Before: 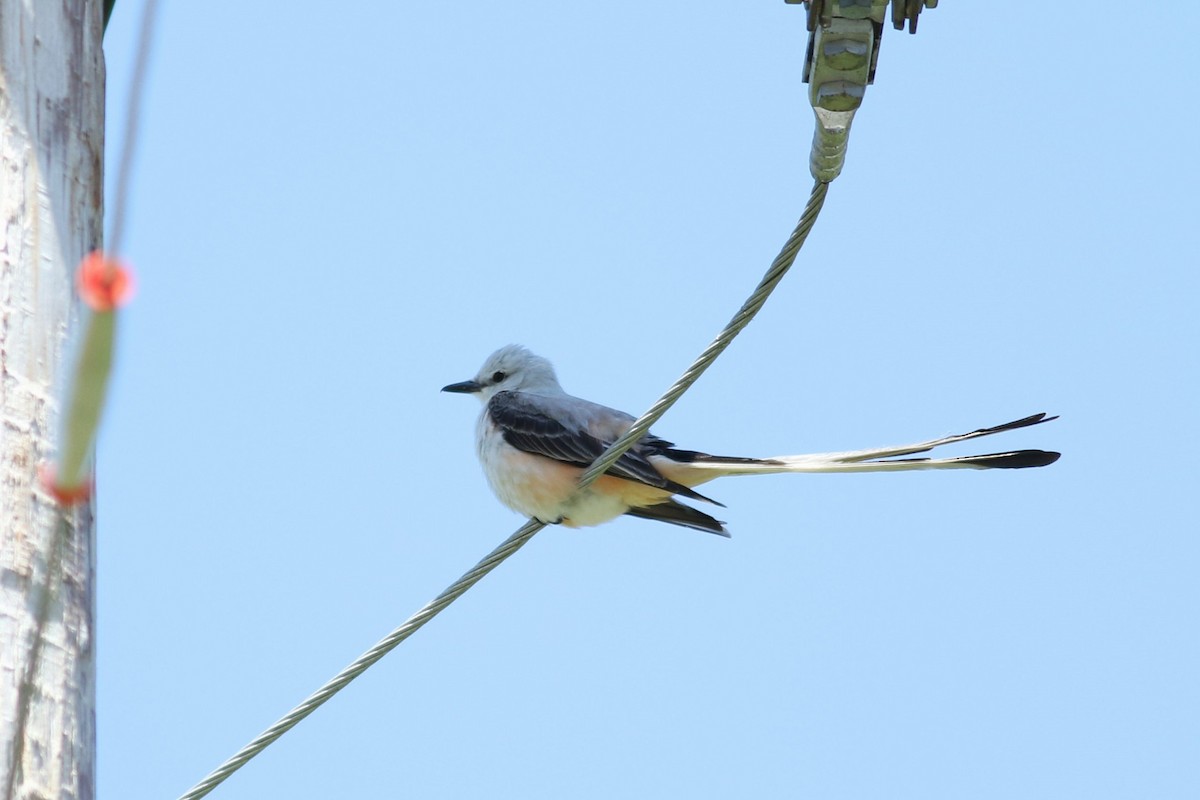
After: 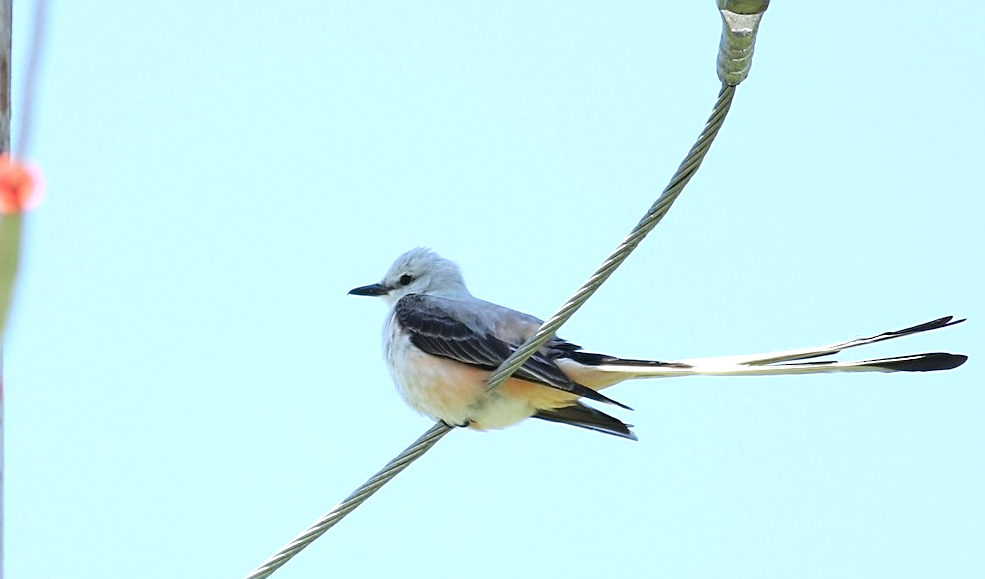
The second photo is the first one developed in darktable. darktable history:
crop: left 7.772%, top 12.168%, right 10.094%, bottom 15.429%
sharpen: on, module defaults
exposure: exposure 0.485 EV, compensate exposure bias true, compensate highlight preservation false
